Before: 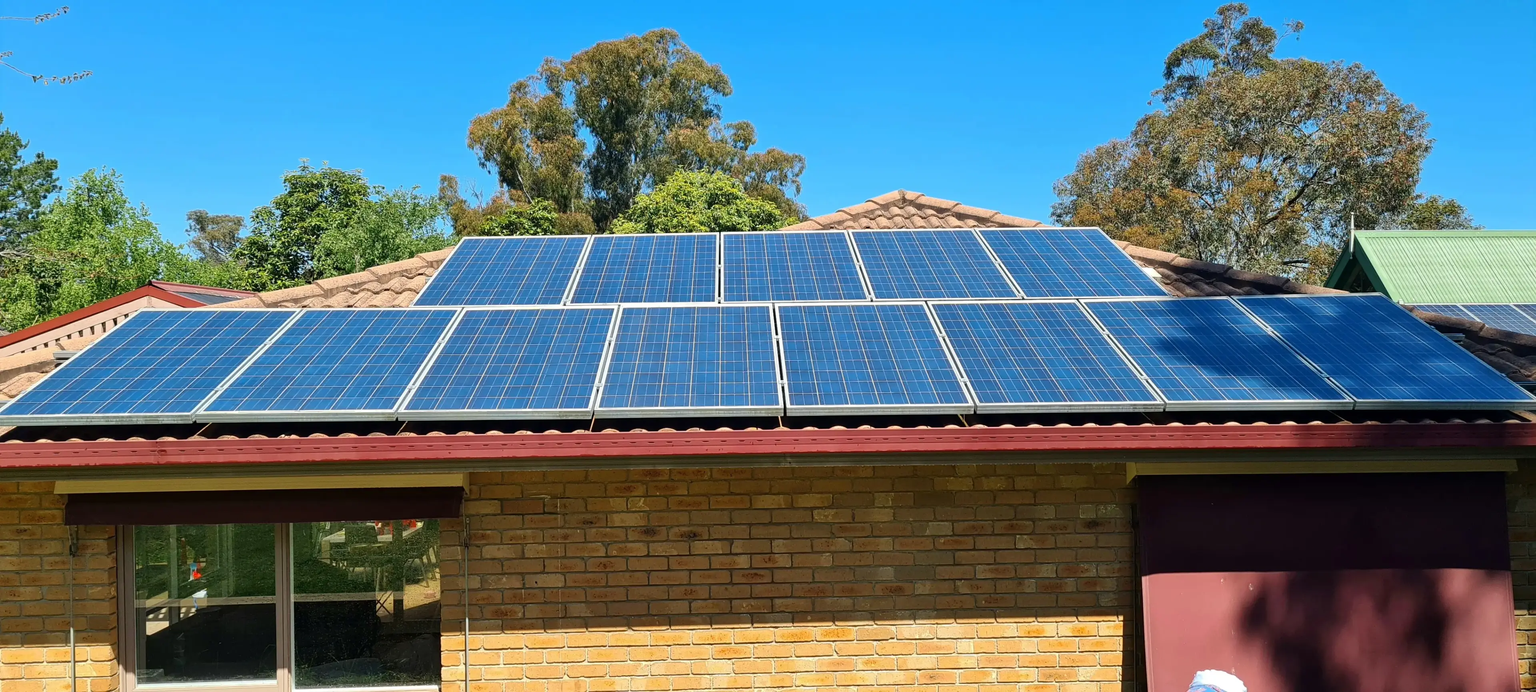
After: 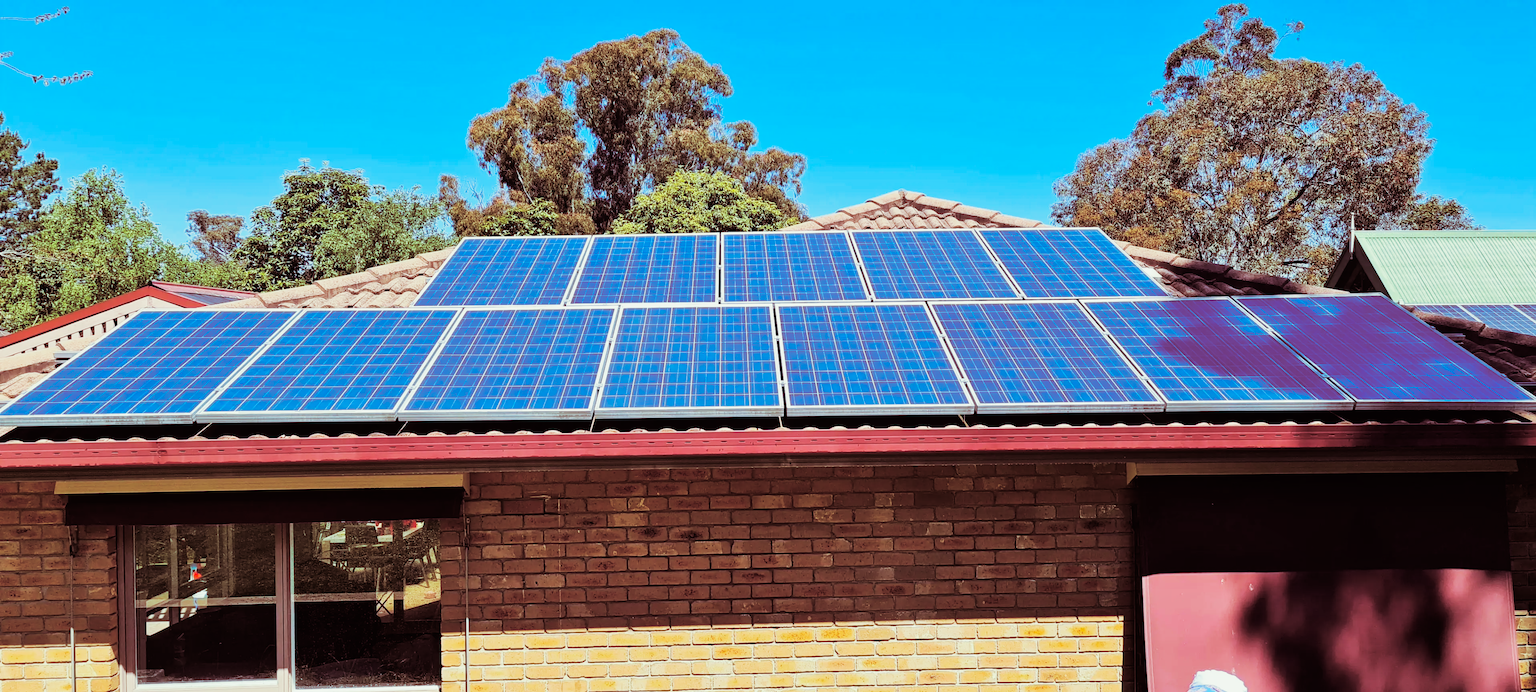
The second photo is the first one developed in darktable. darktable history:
tone equalizer: -8 EV 0.25 EV, -7 EV 0.417 EV, -6 EV 0.417 EV, -5 EV 0.25 EV, -3 EV -0.25 EV, -2 EV -0.417 EV, -1 EV -0.417 EV, +0 EV -0.25 EV, edges refinement/feathering 500, mask exposure compensation -1.57 EV, preserve details guided filter
exposure: black level correction 0, exposure -0.721 EV, compensate highlight preservation false
split-toning: compress 20%
base curve: curves: ch0 [(0, 0) (0.007, 0.004) (0.027, 0.03) (0.046, 0.07) (0.207, 0.54) (0.442, 0.872) (0.673, 0.972) (1, 1)], preserve colors none
color calibration: x 0.372, y 0.386, temperature 4283.97 K
